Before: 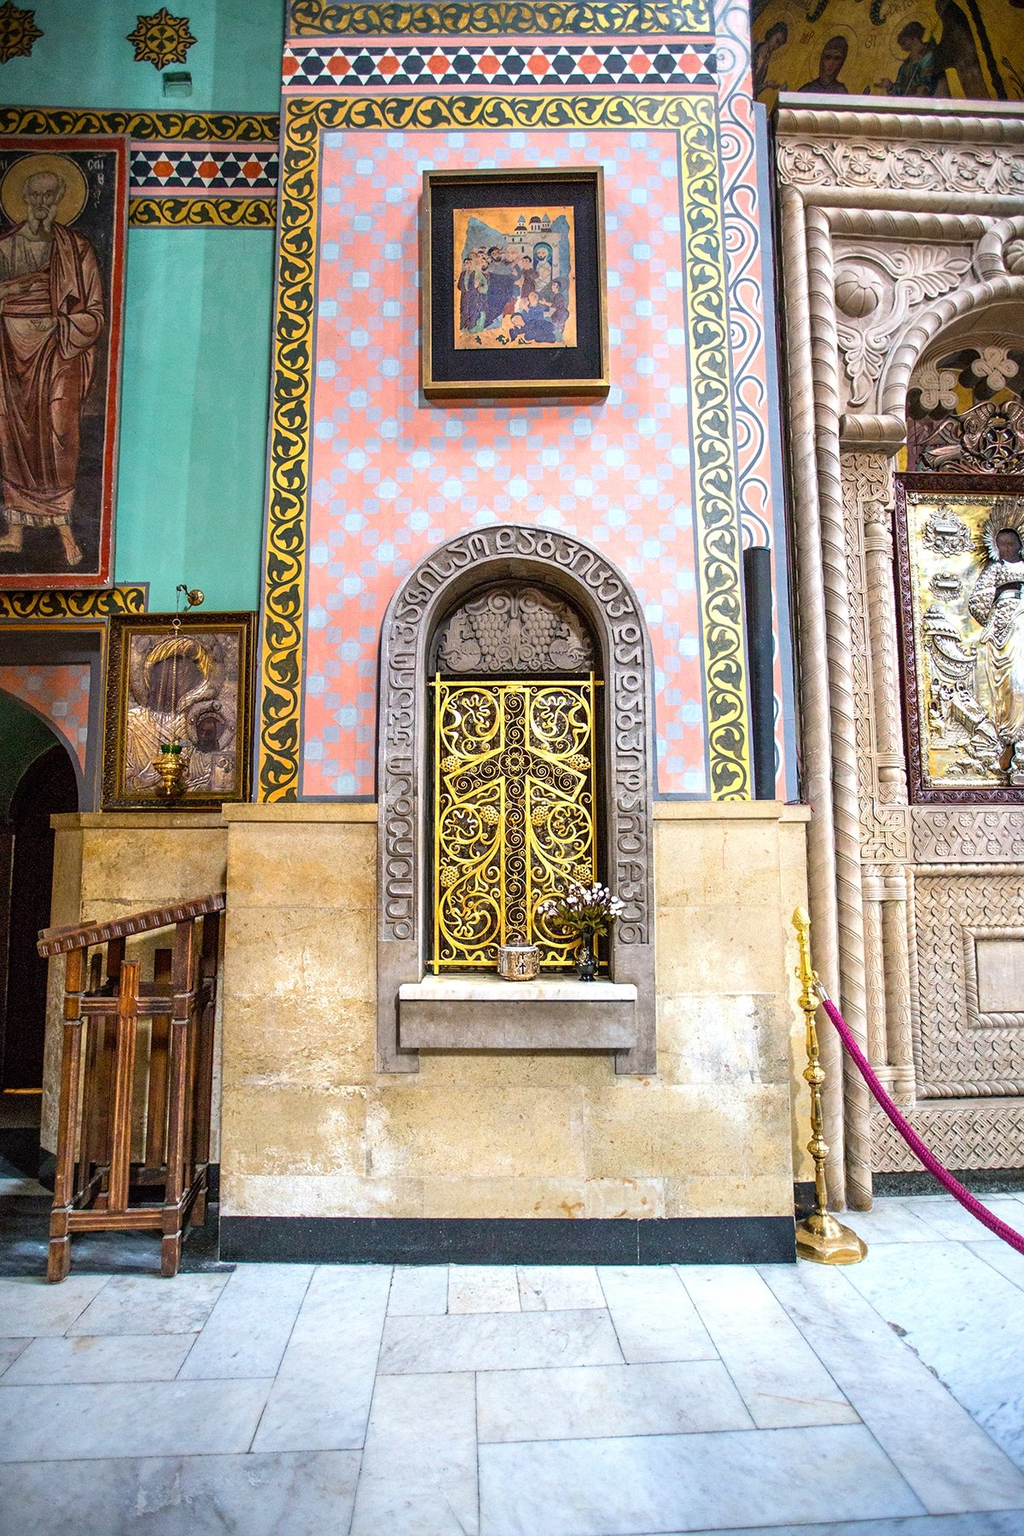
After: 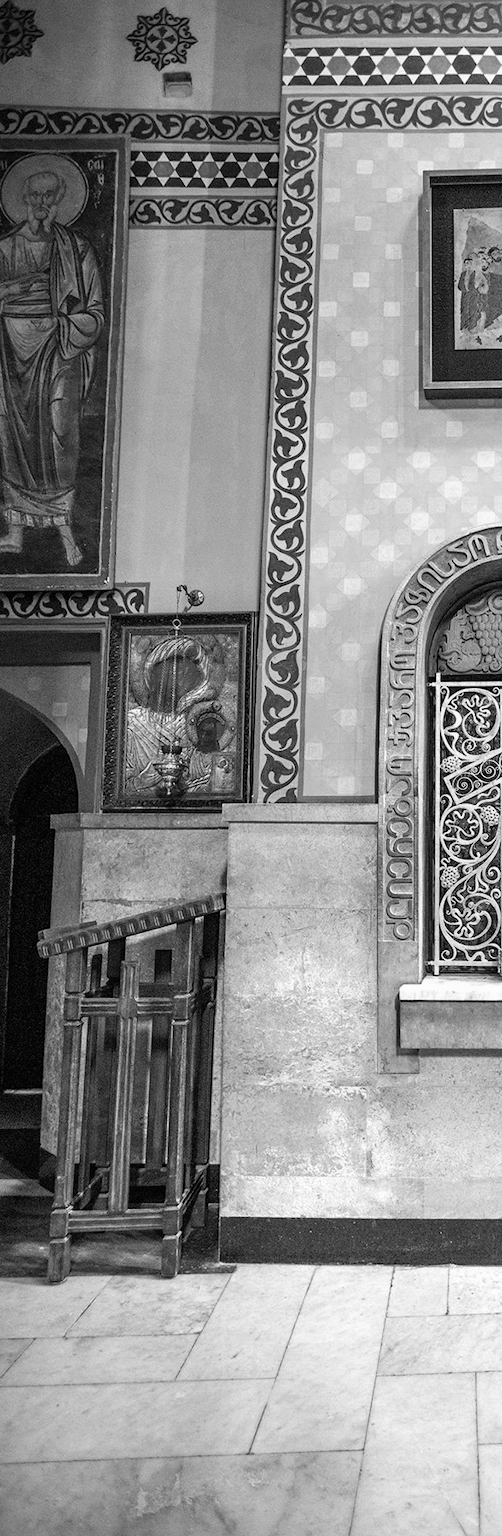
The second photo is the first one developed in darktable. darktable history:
monochrome: size 1
crop and rotate: left 0%, top 0%, right 50.845%
